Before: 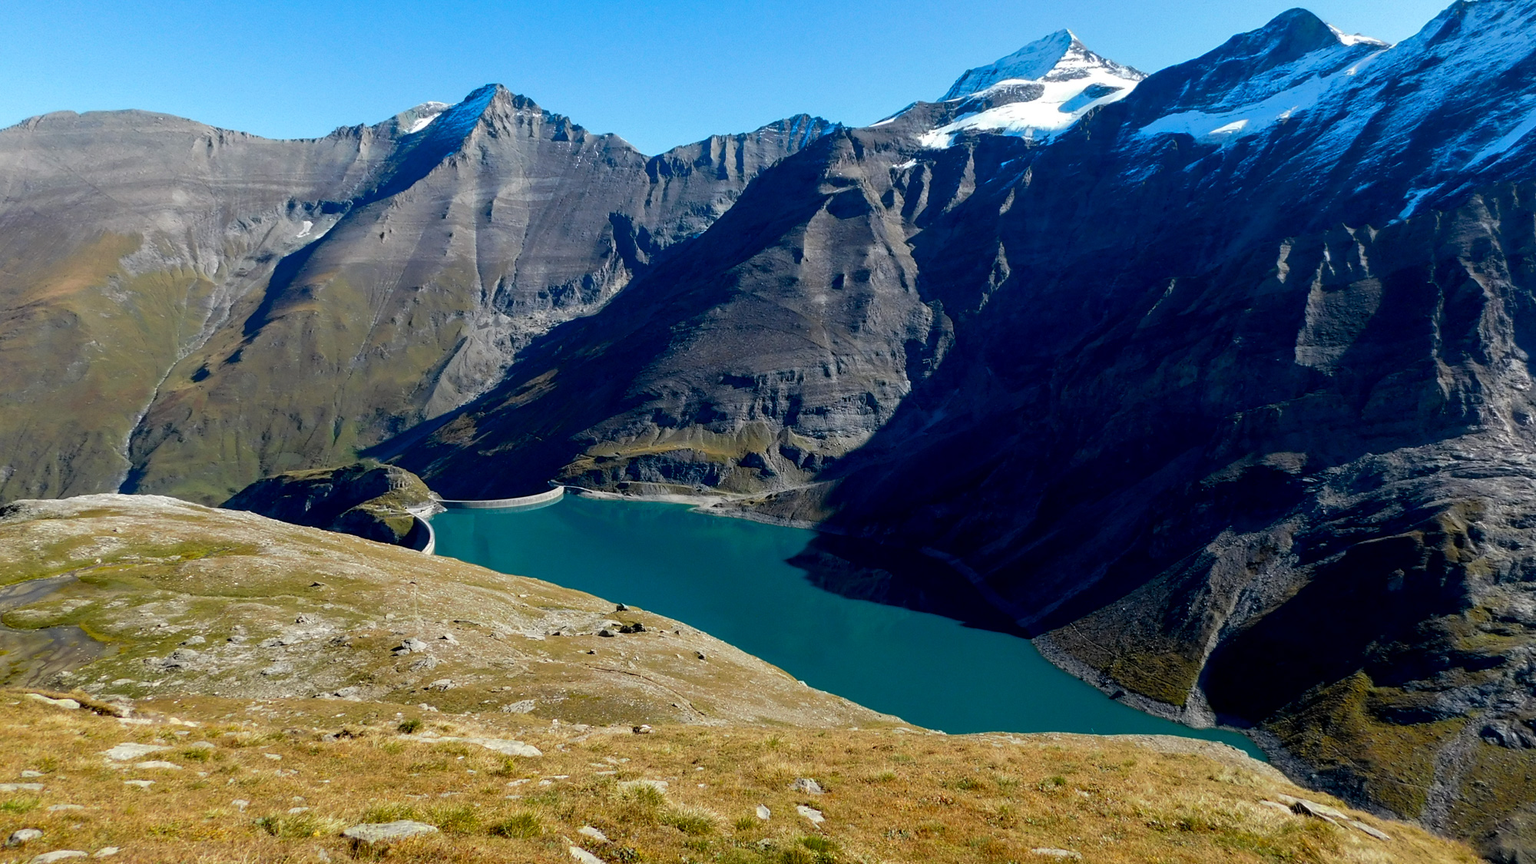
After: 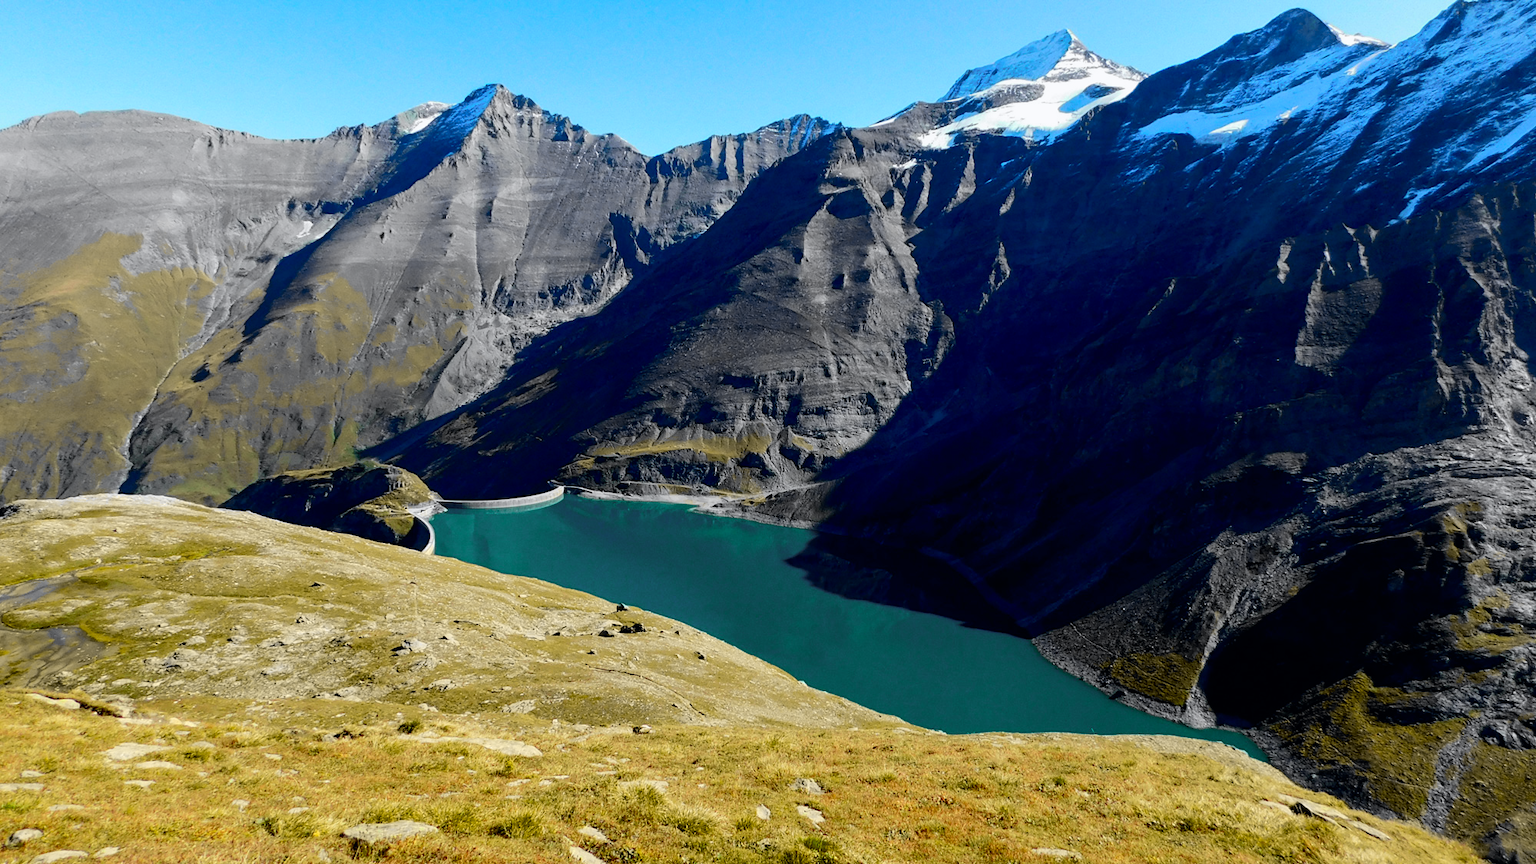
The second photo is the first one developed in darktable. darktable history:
tone curve: curves: ch0 [(0, 0) (0.071, 0.047) (0.266, 0.26) (0.483, 0.554) (0.753, 0.811) (1, 0.983)]; ch1 [(0, 0) (0.346, 0.307) (0.408, 0.387) (0.463, 0.465) (0.482, 0.493) (0.502, 0.5) (0.517, 0.502) (0.55, 0.548) (0.597, 0.61) (0.651, 0.698) (1, 1)]; ch2 [(0, 0) (0.346, 0.34) (0.434, 0.46) (0.485, 0.494) (0.5, 0.494) (0.517, 0.506) (0.526, 0.545) (0.583, 0.61) (0.625, 0.659) (1, 1)], color space Lab, independent channels, preserve colors none
